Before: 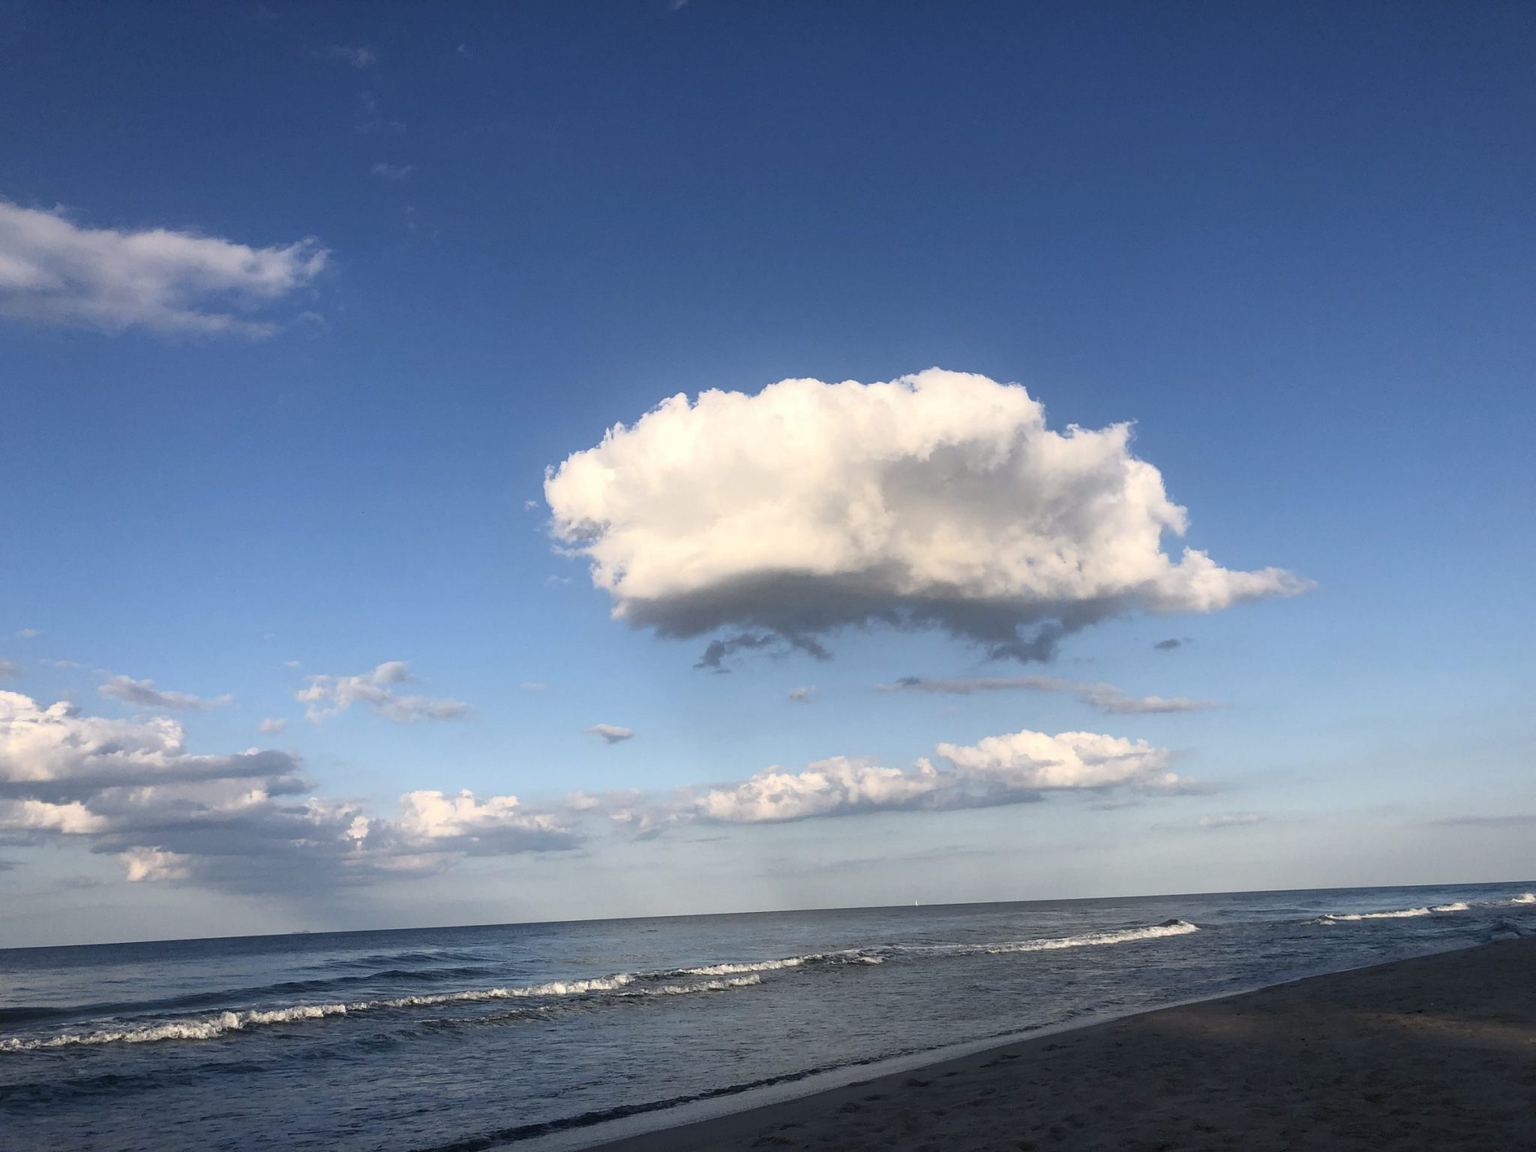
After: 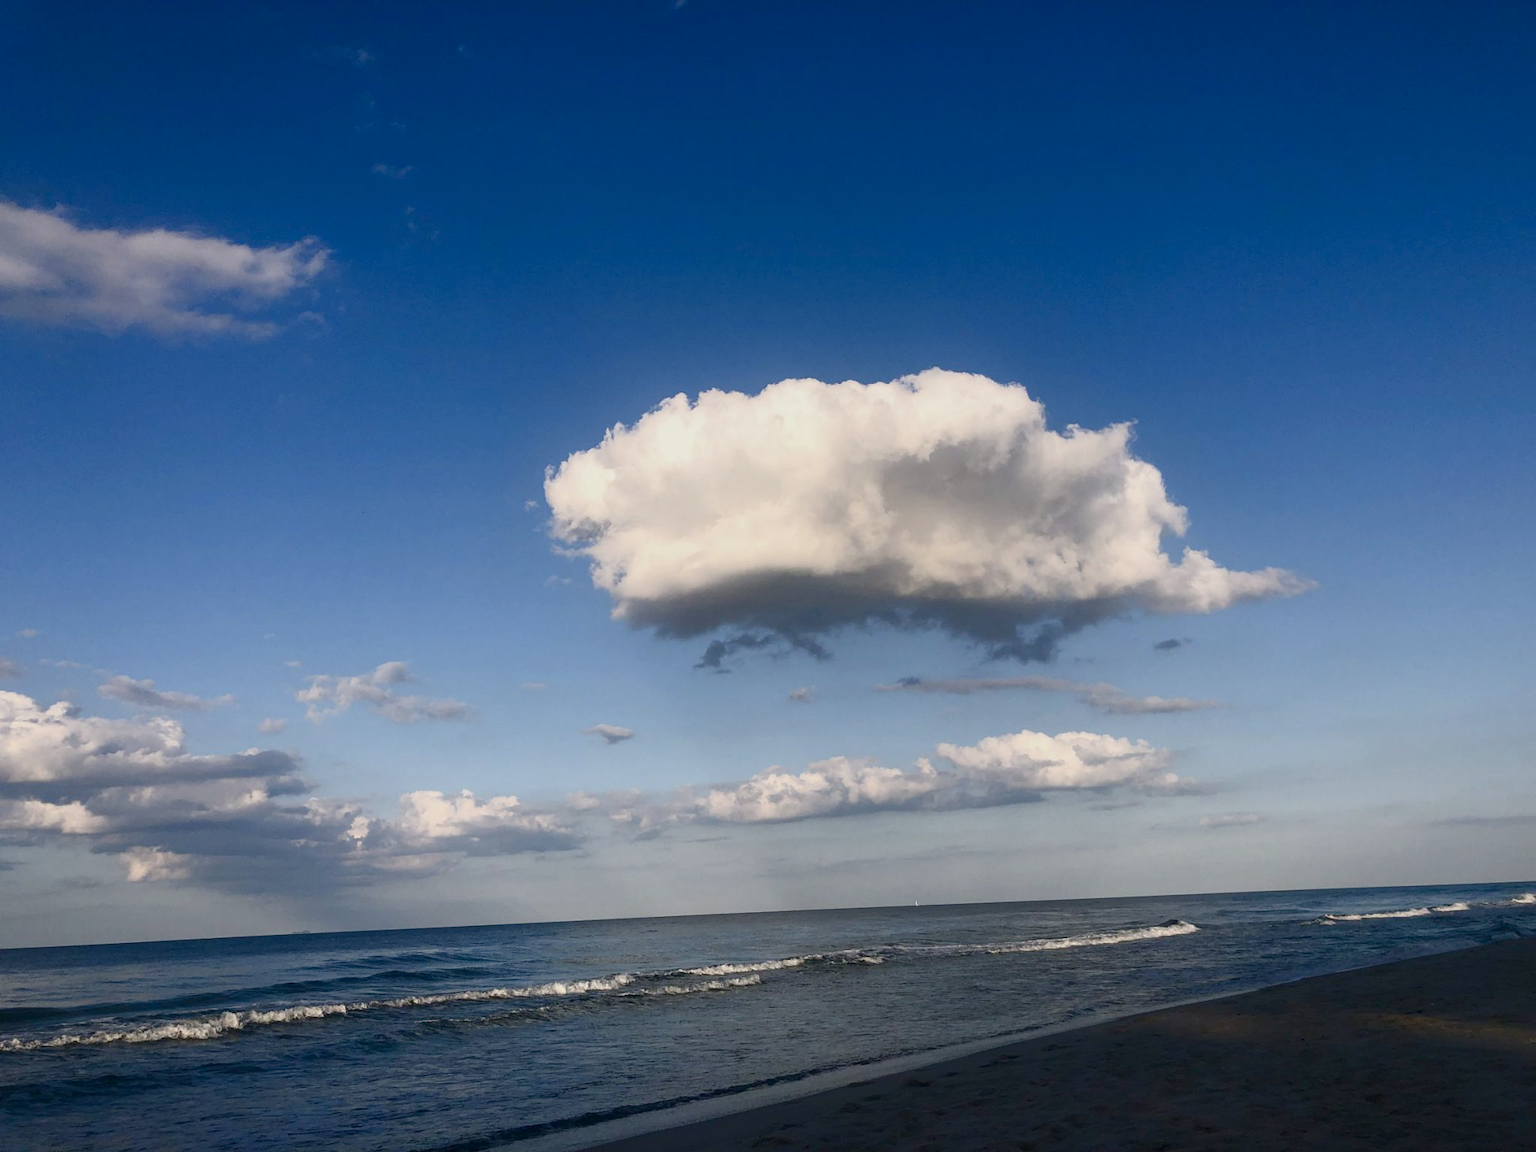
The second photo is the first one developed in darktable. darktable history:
contrast brightness saturation: contrast 0.07, brightness -0.14, saturation 0.11
color balance rgb: shadows lift › chroma 1%, shadows lift › hue 113°, highlights gain › chroma 0.2%, highlights gain › hue 333°, perceptual saturation grading › global saturation 20%, perceptual saturation grading › highlights -50%, perceptual saturation grading › shadows 25%, contrast -10%
